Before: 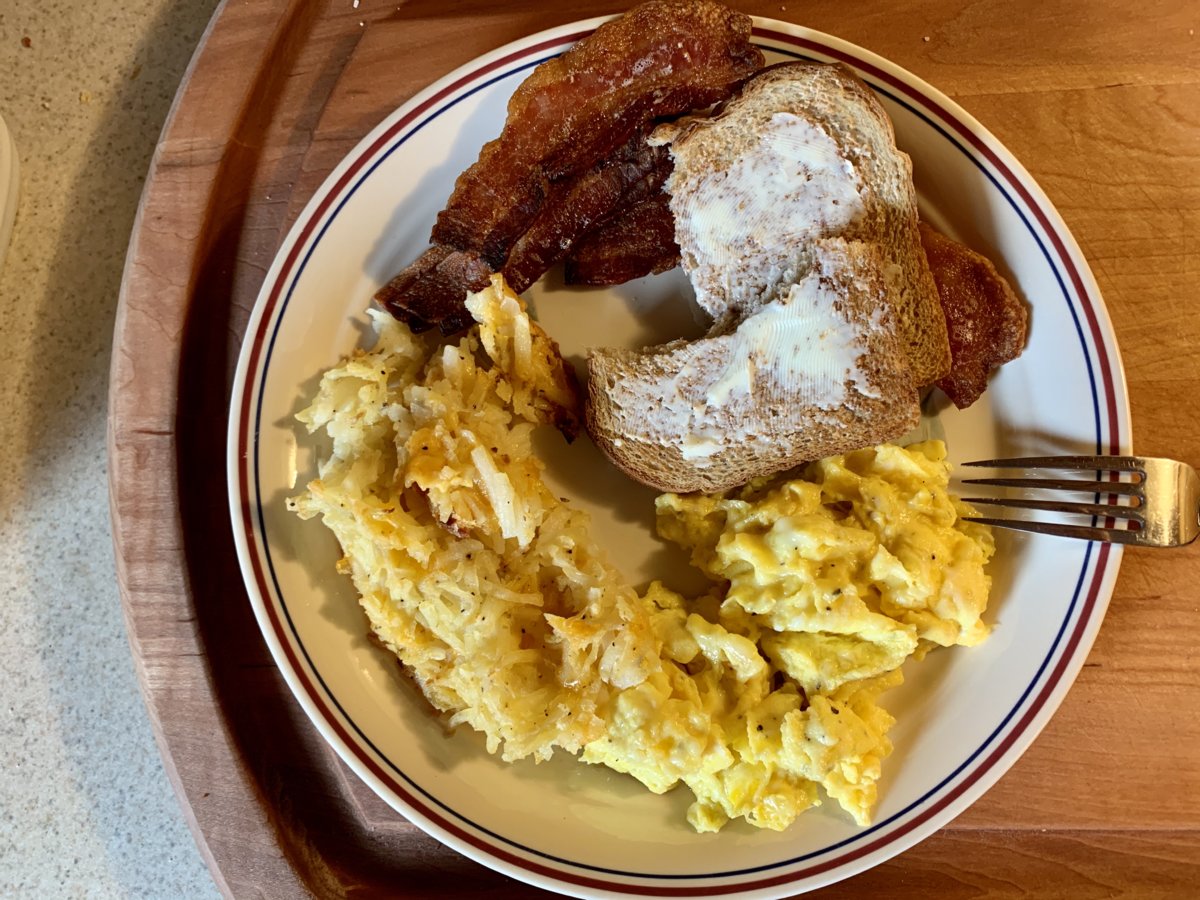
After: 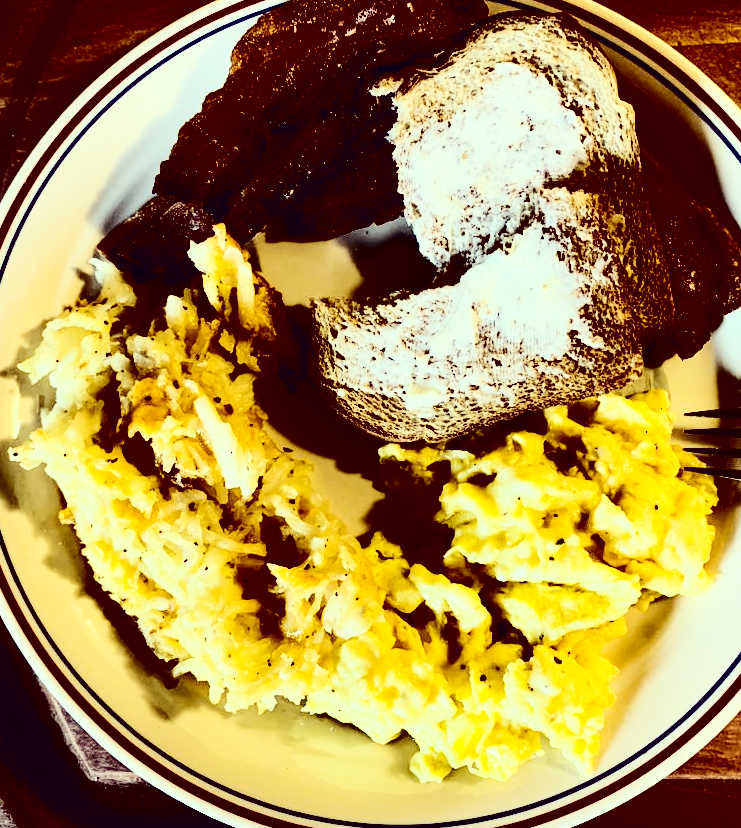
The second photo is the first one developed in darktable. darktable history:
crop and rotate: left 23.155%, top 5.621%, right 15.037%, bottom 2.346%
contrast brightness saturation: contrast 0.757, brightness -0.999, saturation 0.994
color correction: highlights a* -20.56, highlights b* 20.34, shadows a* 20.03, shadows b* -20.53, saturation 0.425
base curve: curves: ch0 [(0, 0) (0.036, 0.025) (0.121, 0.166) (0.206, 0.329) (0.605, 0.79) (1, 1)], preserve colors none
